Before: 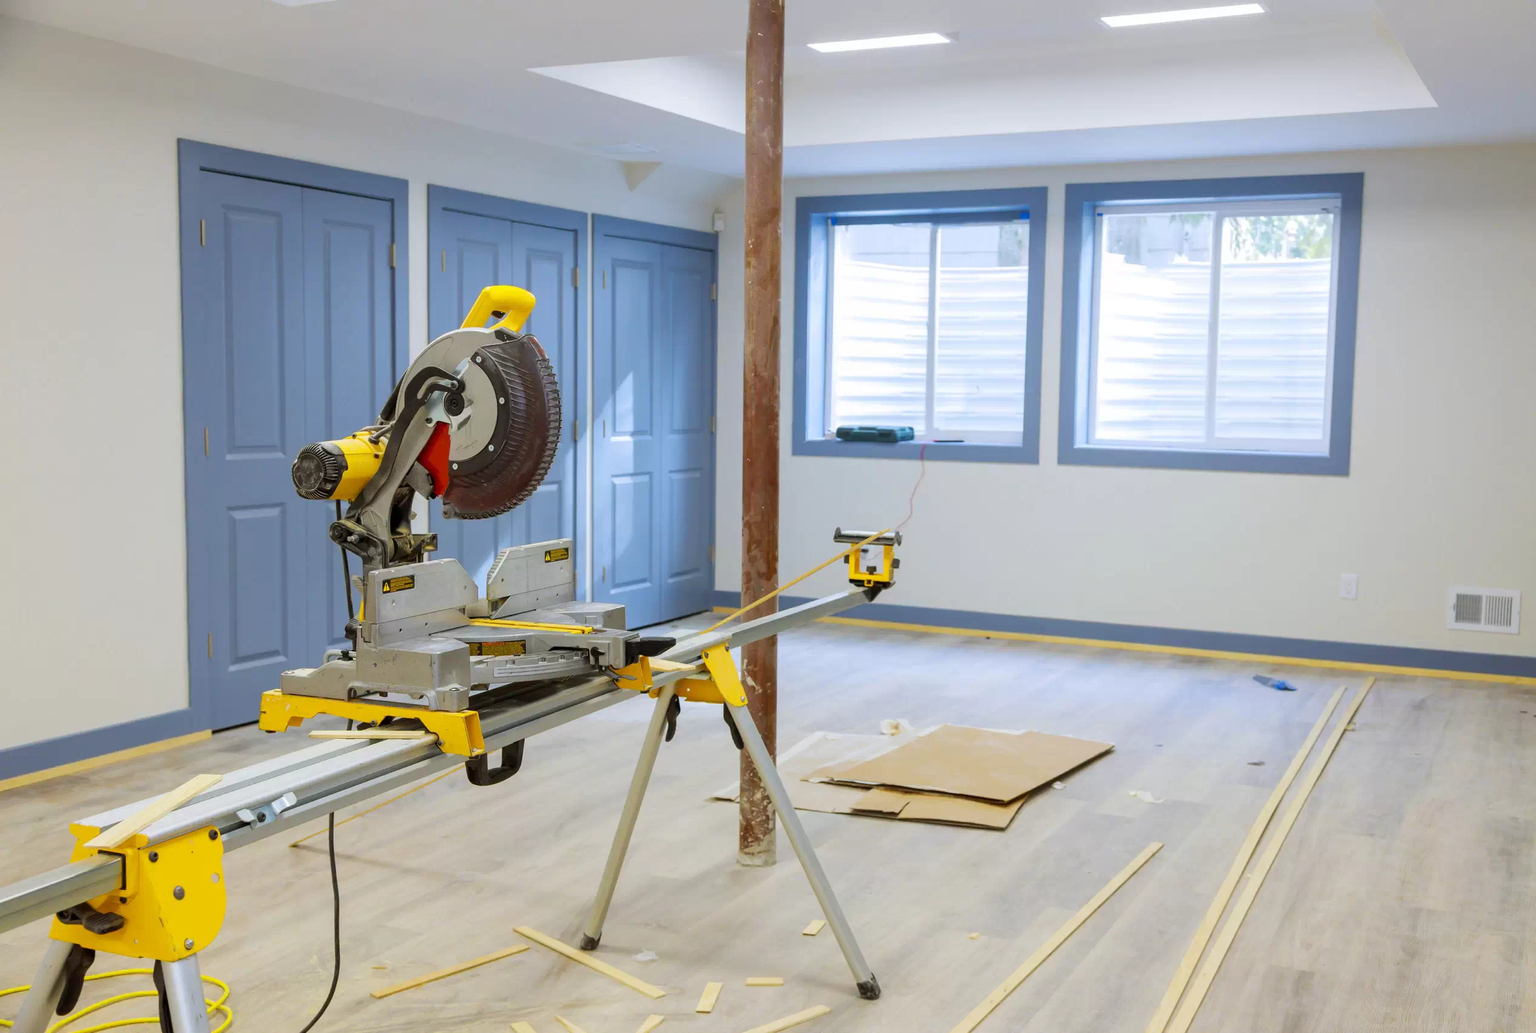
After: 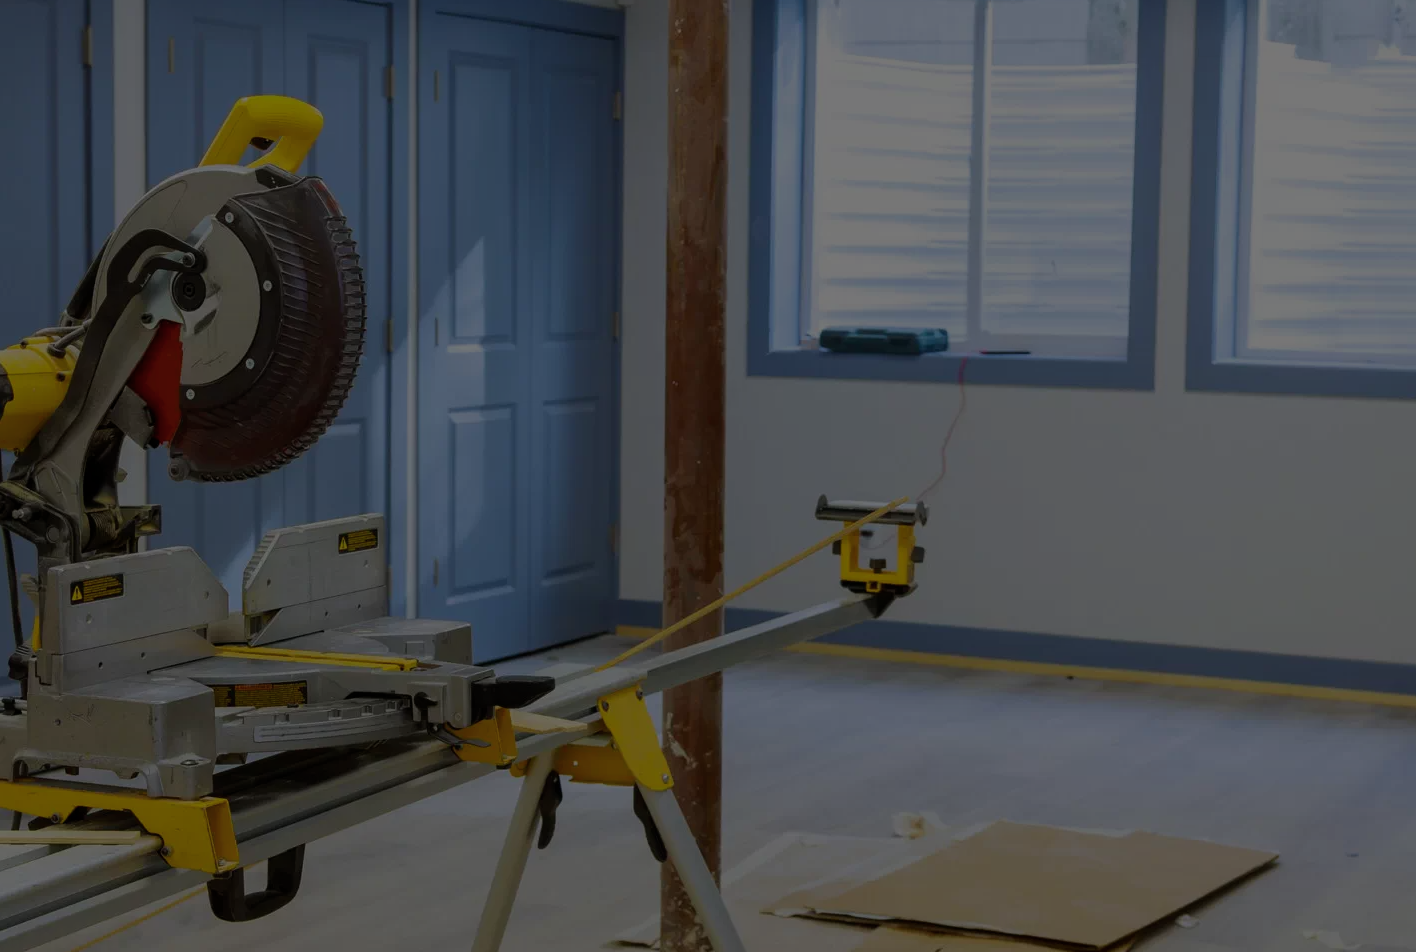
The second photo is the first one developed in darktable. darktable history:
crop and rotate: left 22.13%, top 22.054%, right 22.026%, bottom 22.102%
exposure: exposure -2.446 EV, compensate highlight preservation false
color balance rgb: global vibrance 6.81%, saturation formula JzAzBz (2021)
